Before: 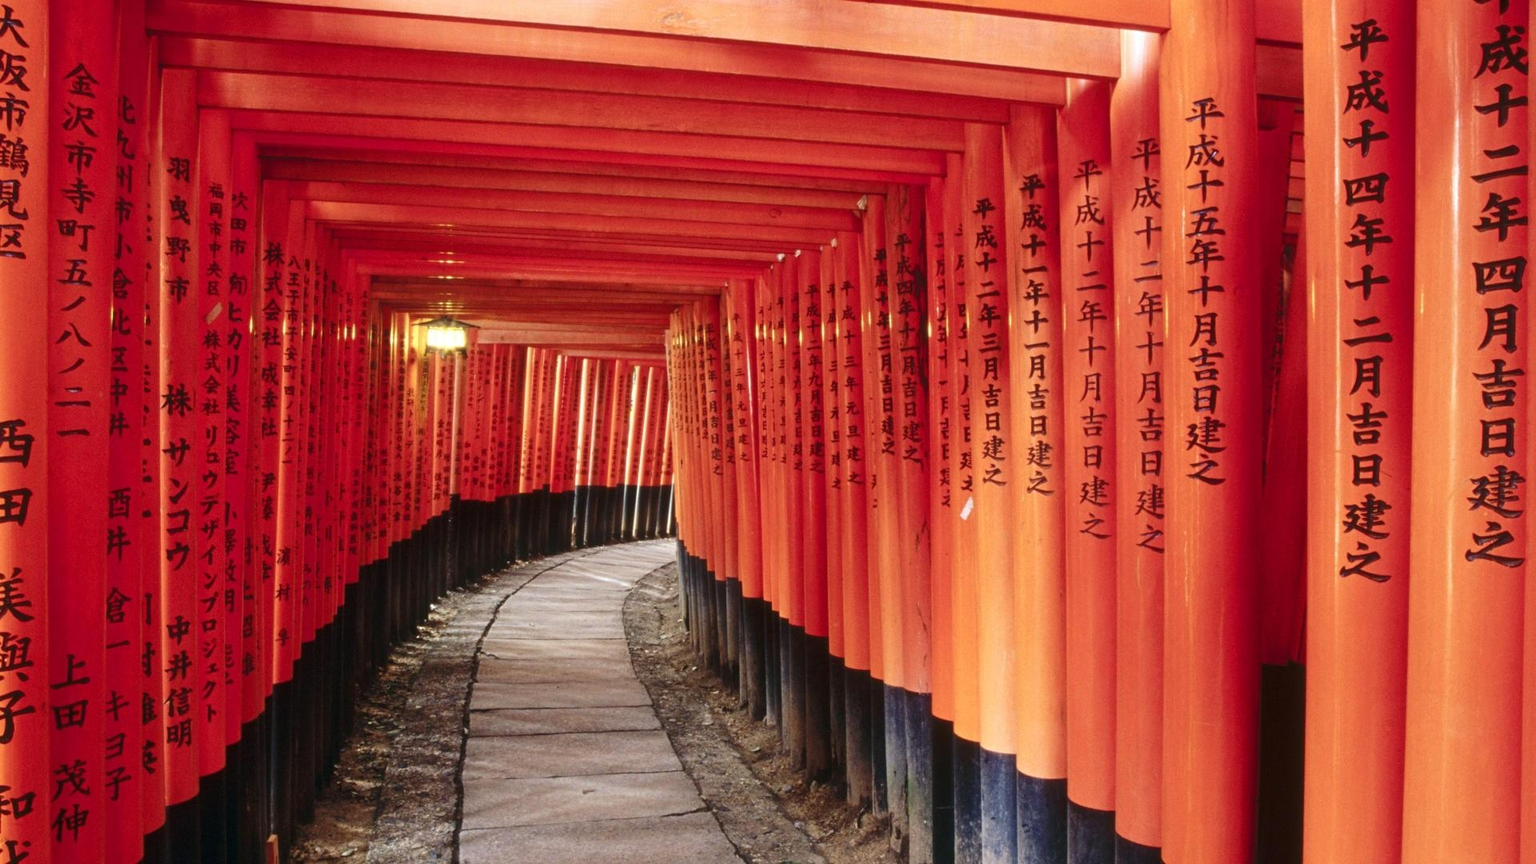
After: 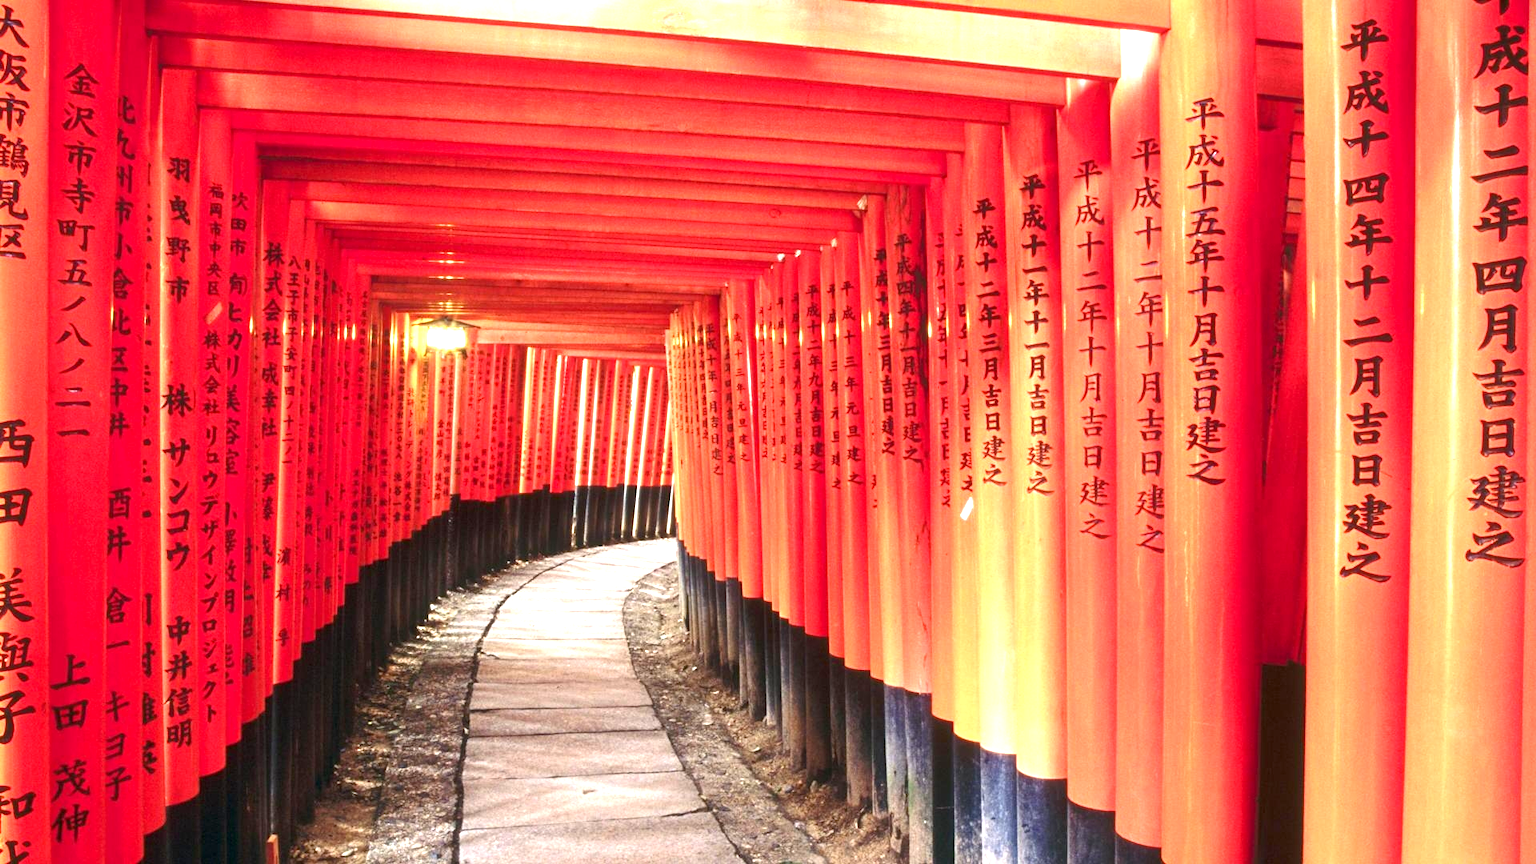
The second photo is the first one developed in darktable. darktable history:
base curve: preserve colors none
exposure: black level correction 0.001, exposure 1.399 EV, compensate highlight preservation false
